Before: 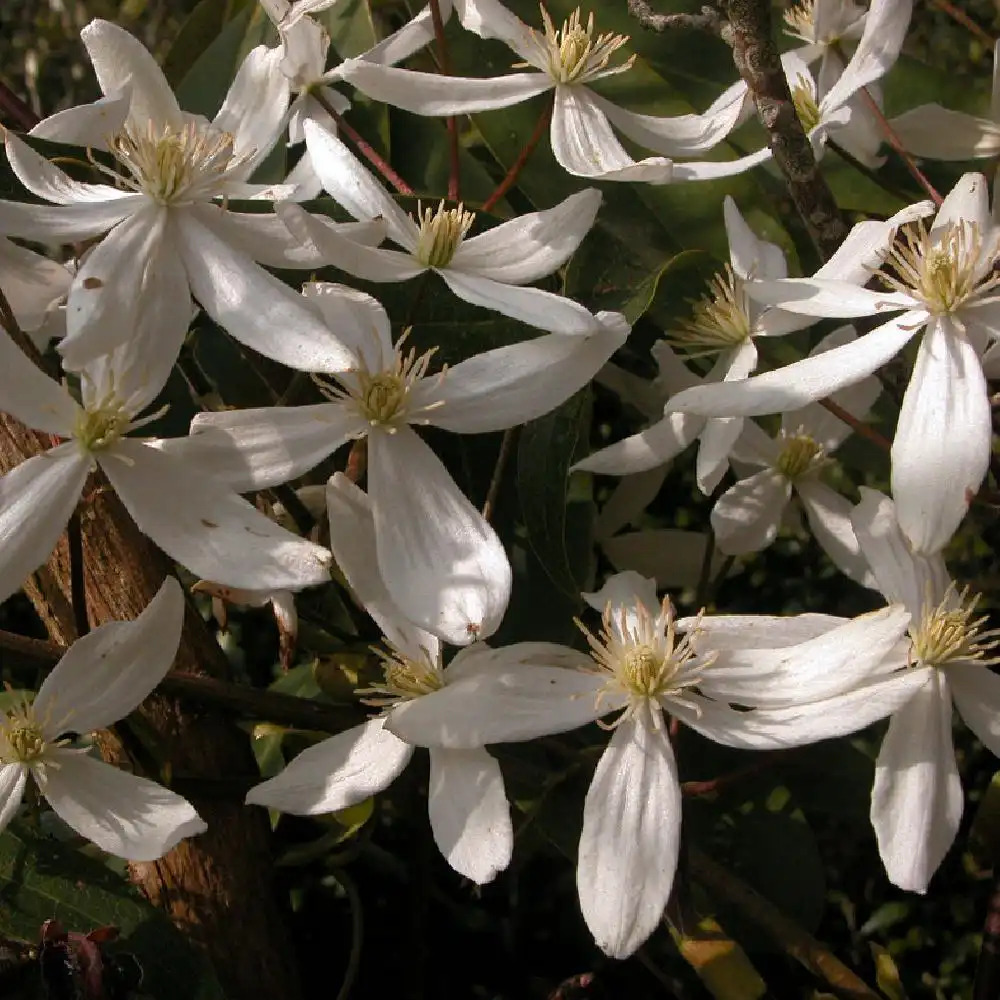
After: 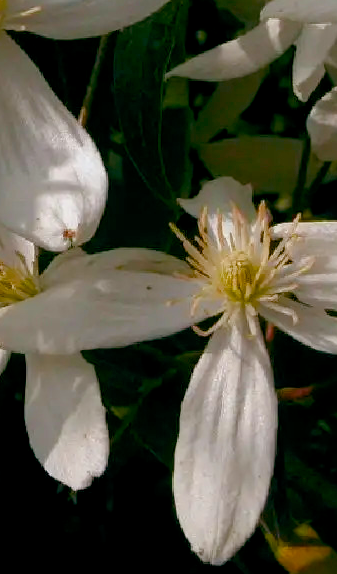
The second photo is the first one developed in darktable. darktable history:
crop: left 40.436%, top 39.418%, right 25.848%, bottom 3.108%
color balance rgb: global offset › luminance -0.332%, global offset › chroma 0.106%, global offset › hue 166.17°, linear chroma grading › global chroma 19.339%, perceptual saturation grading › global saturation 14.436%, perceptual saturation grading › highlights -30.716%, perceptual saturation grading › shadows 51.054%, contrast -9.571%
